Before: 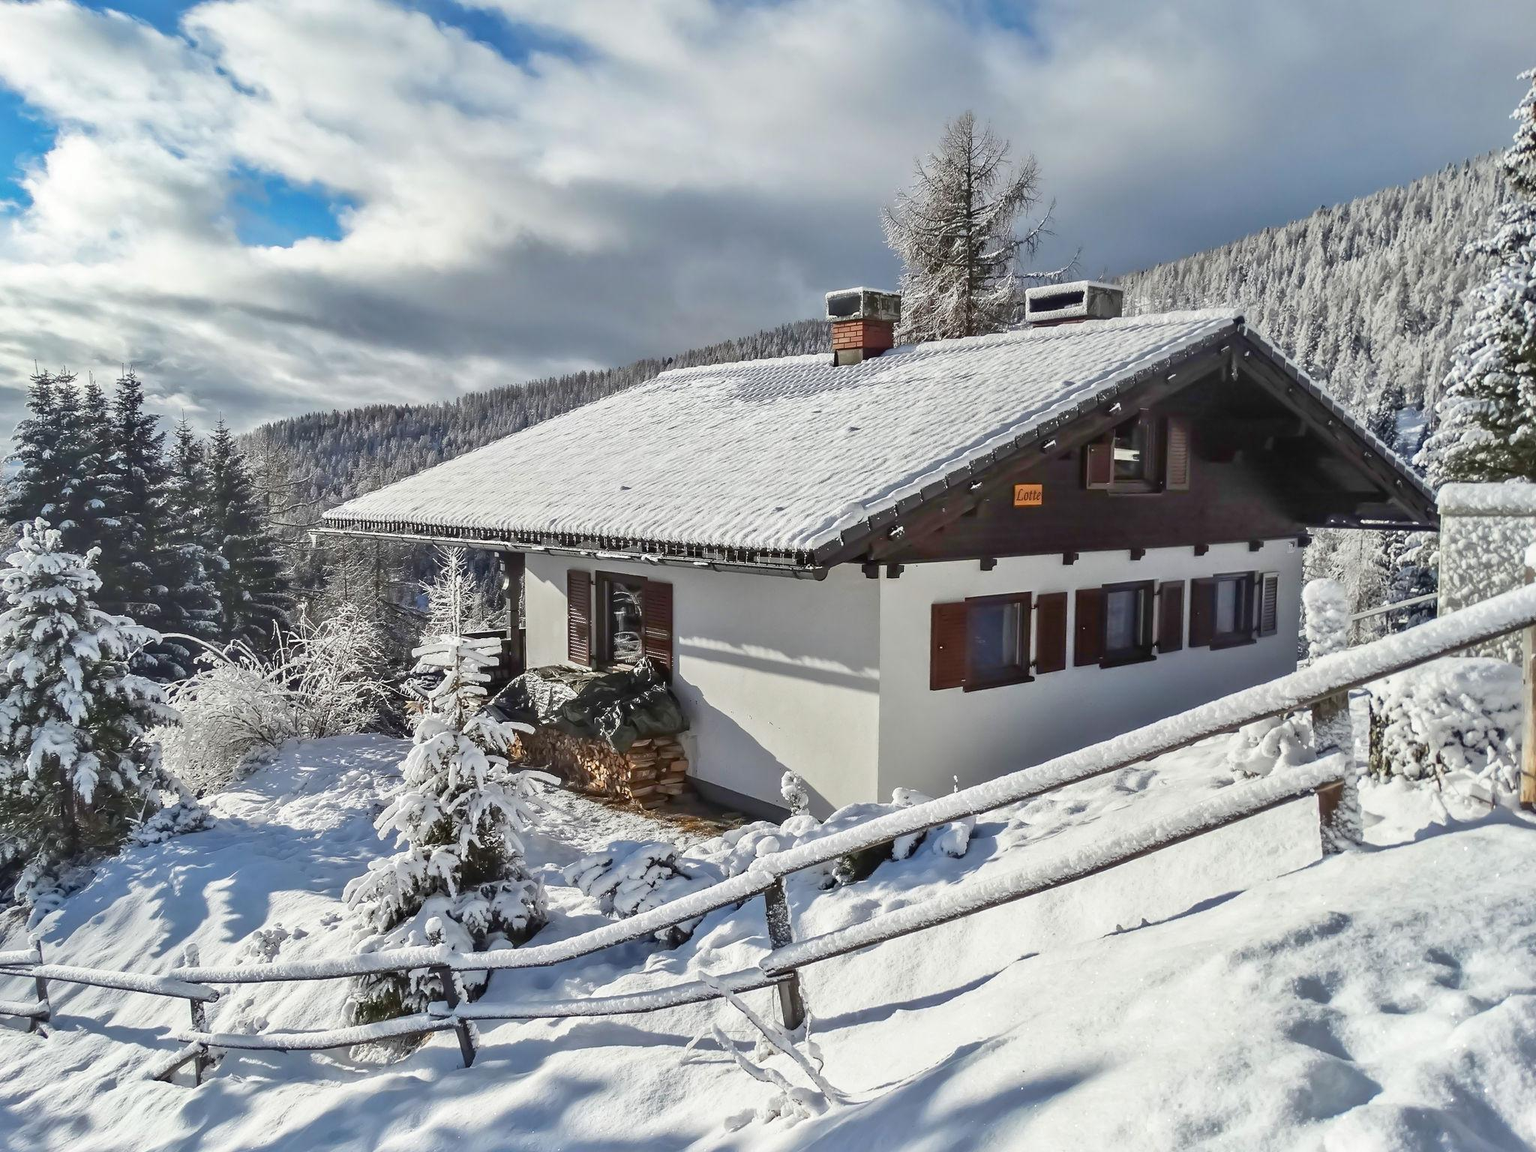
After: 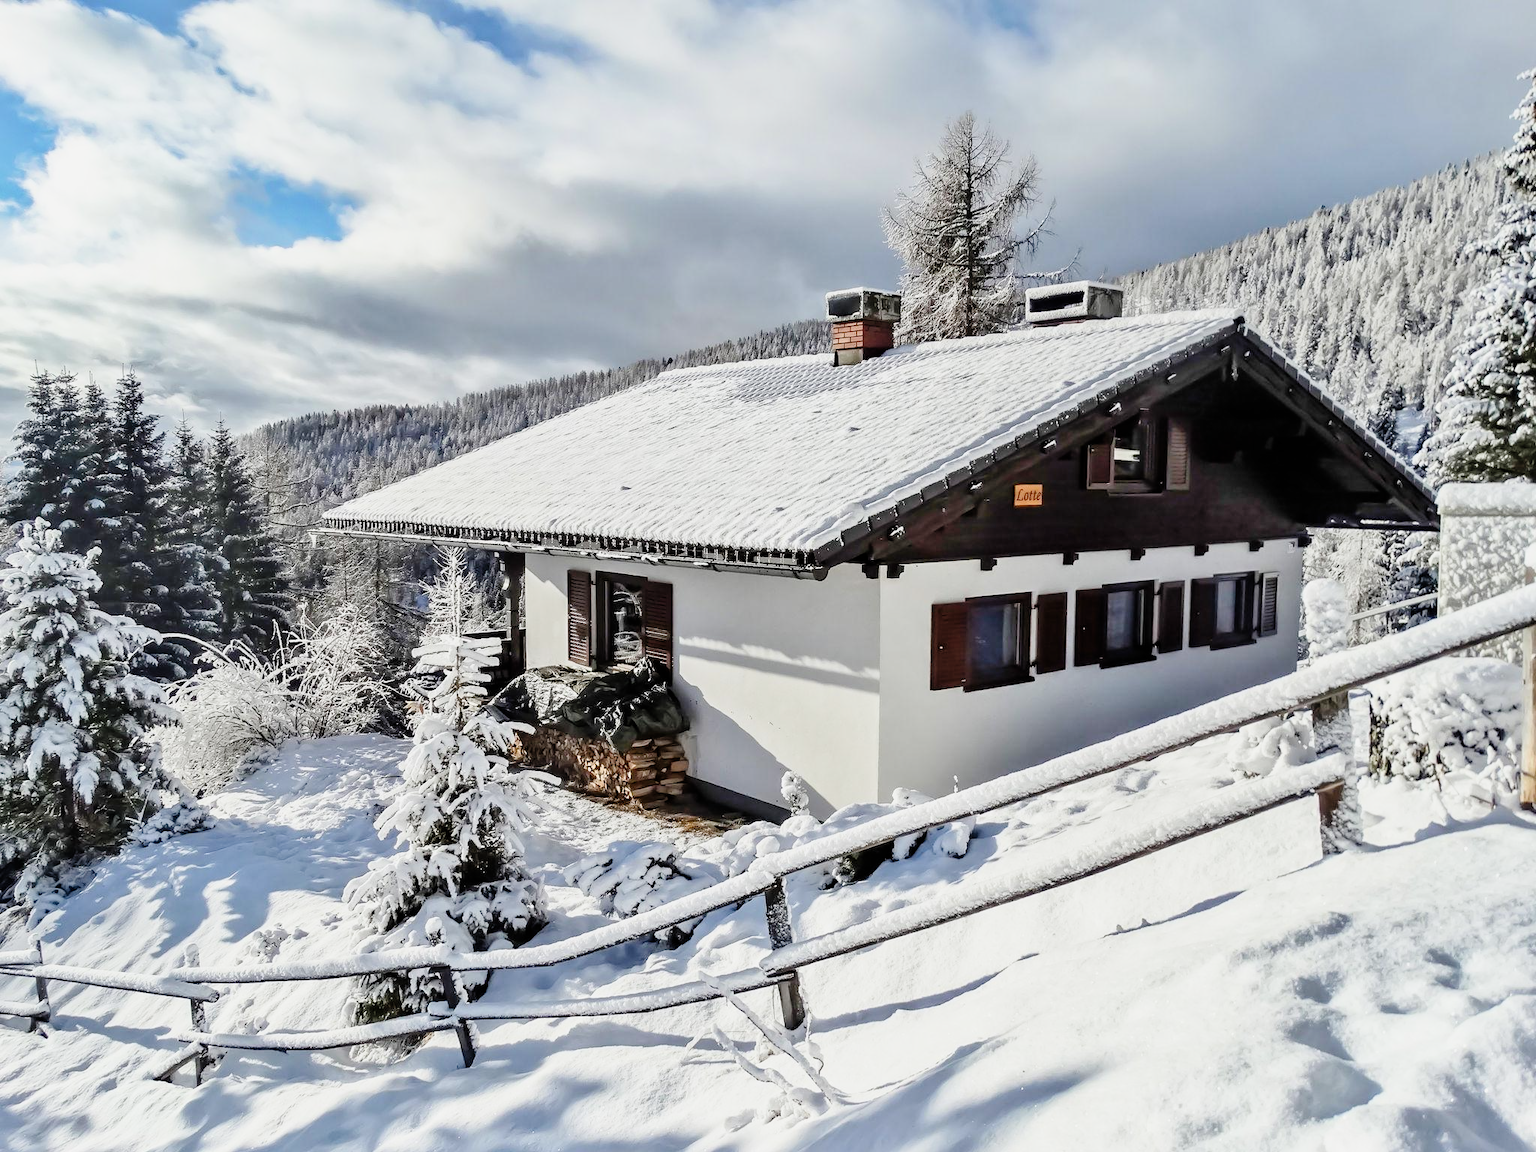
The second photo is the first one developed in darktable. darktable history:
tone curve: curves: ch0 [(0, 0) (0.051, 0.047) (0.102, 0.099) (0.228, 0.275) (0.432, 0.535) (0.695, 0.778) (0.908, 0.946) (1, 1)]; ch1 [(0, 0) (0.339, 0.298) (0.402, 0.363) (0.453, 0.421) (0.483, 0.469) (0.494, 0.493) (0.504, 0.501) (0.527, 0.538) (0.563, 0.595) (0.597, 0.632) (1, 1)]; ch2 [(0, 0) (0.48, 0.48) (0.504, 0.5) (0.539, 0.554) (0.59, 0.63) (0.642, 0.684) (0.824, 0.815) (1, 1)], preserve colors none
filmic rgb: middle gray luminance 13.01%, black relative exposure -10.09 EV, white relative exposure 3.46 EV, threshold 3.03 EV, target black luminance 0%, hardness 5.65, latitude 45.17%, contrast 1.215, highlights saturation mix 6.16%, shadows ↔ highlights balance 26.51%, enable highlight reconstruction true
